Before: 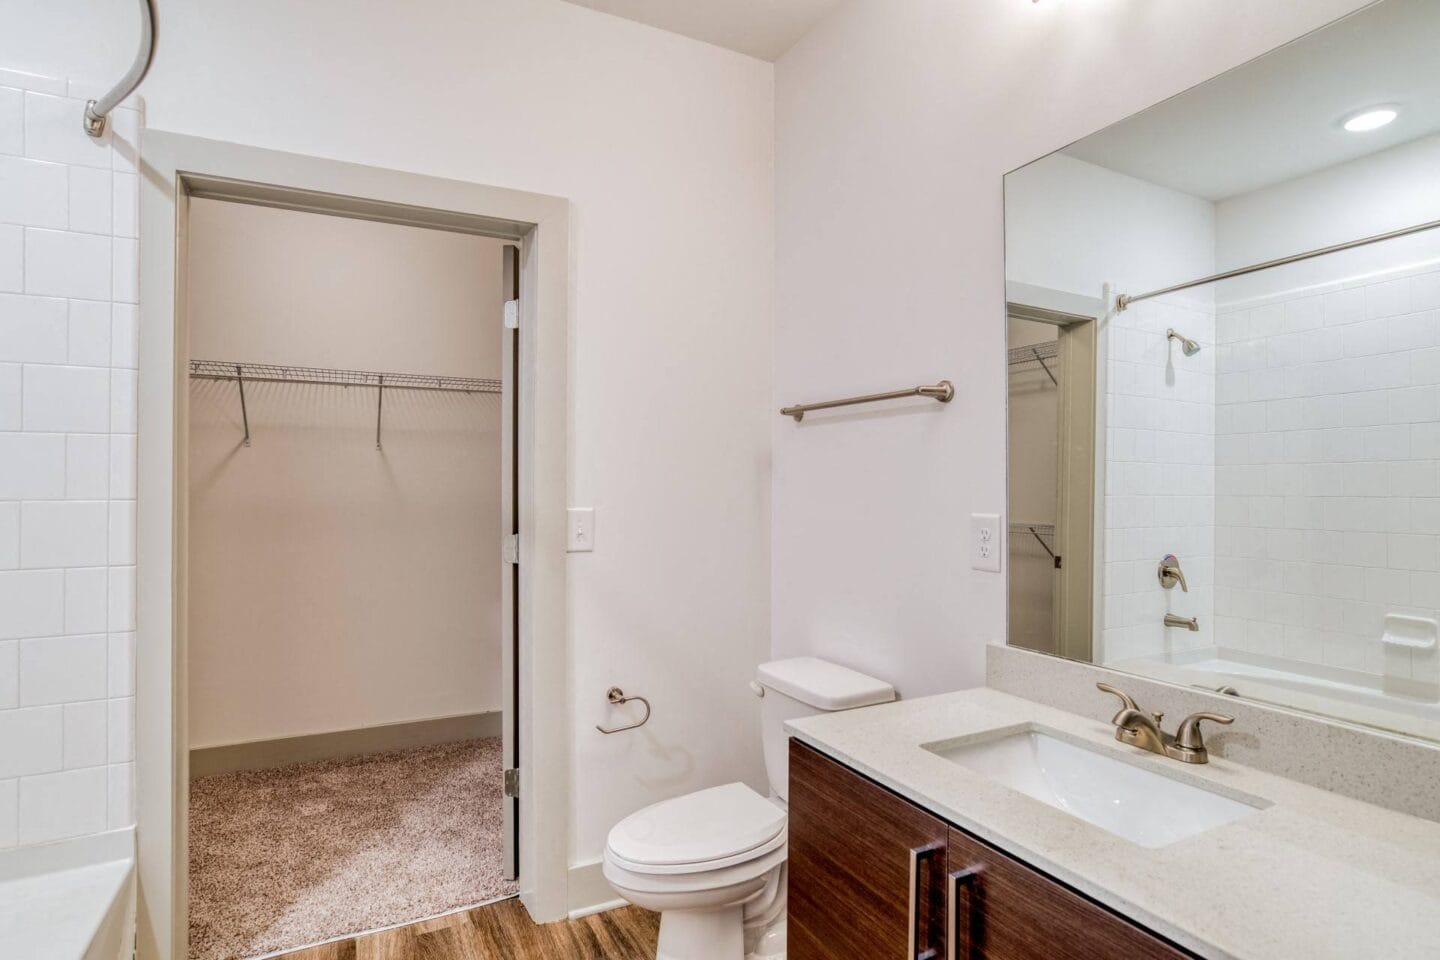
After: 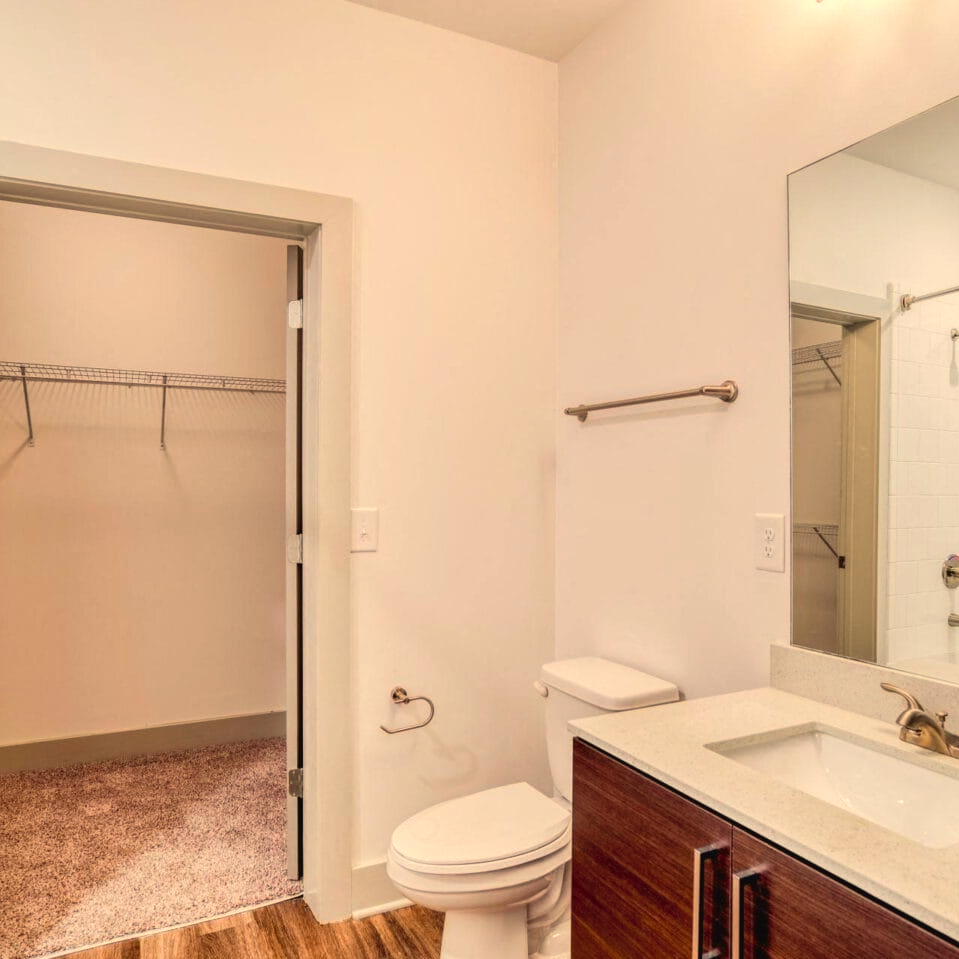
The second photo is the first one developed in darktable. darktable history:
tone equalizer: on, module defaults
crop and rotate: left 15.055%, right 18.278%
tone curve: curves: ch0 [(0, 0.024) (0.119, 0.146) (0.474, 0.485) (0.718, 0.739) (0.817, 0.839) (1, 0.998)]; ch1 [(0, 0) (0.377, 0.416) (0.439, 0.451) (0.477, 0.477) (0.501, 0.503) (0.538, 0.544) (0.58, 0.602) (0.664, 0.676) (0.783, 0.804) (1, 1)]; ch2 [(0, 0) (0.38, 0.405) (0.463, 0.456) (0.498, 0.497) (0.524, 0.535) (0.578, 0.576) (0.648, 0.665) (1, 1)], color space Lab, independent channels, preserve colors none
white balance: red 1.123, blue 0.83
